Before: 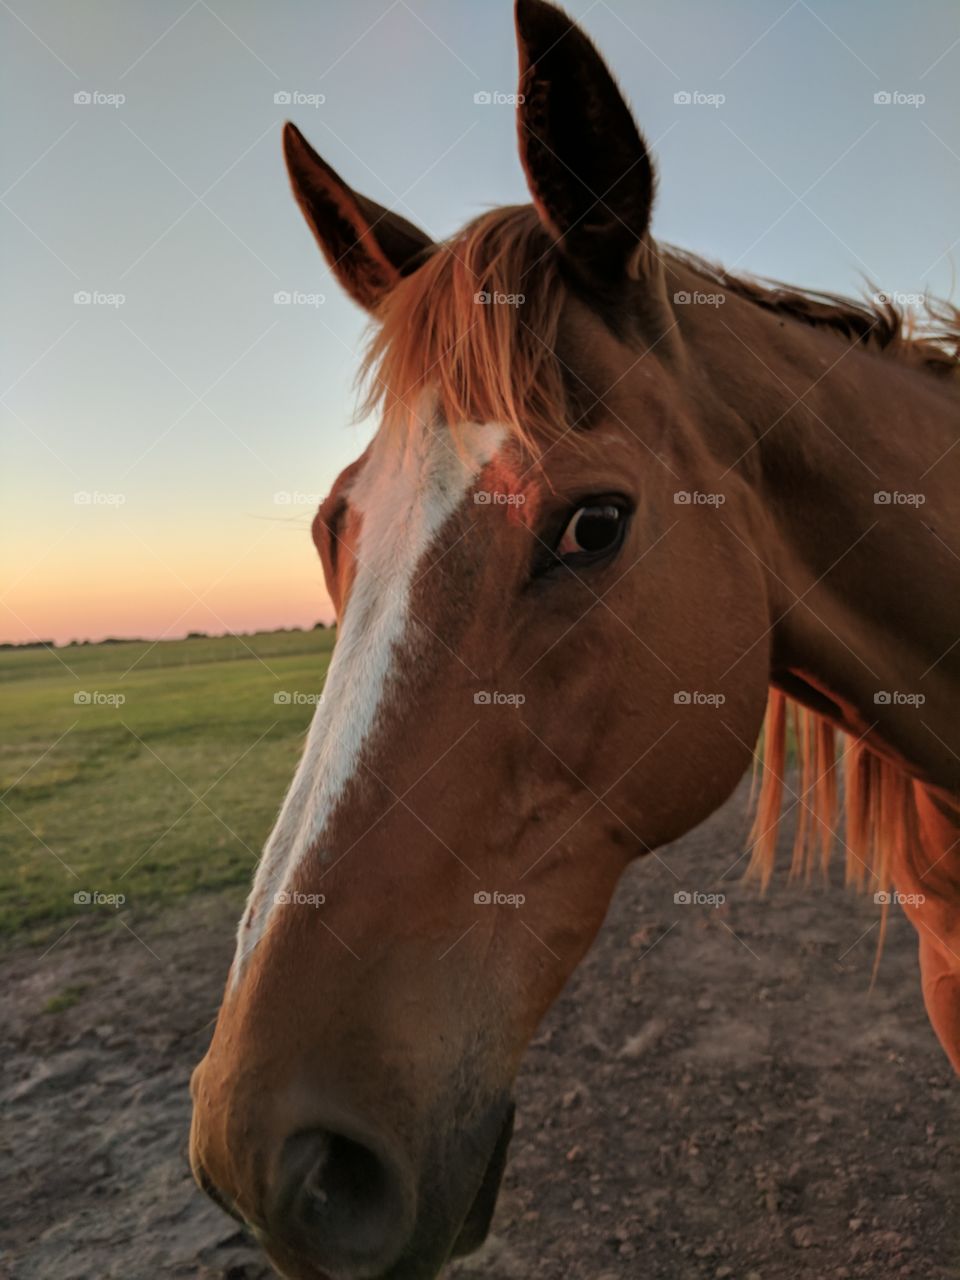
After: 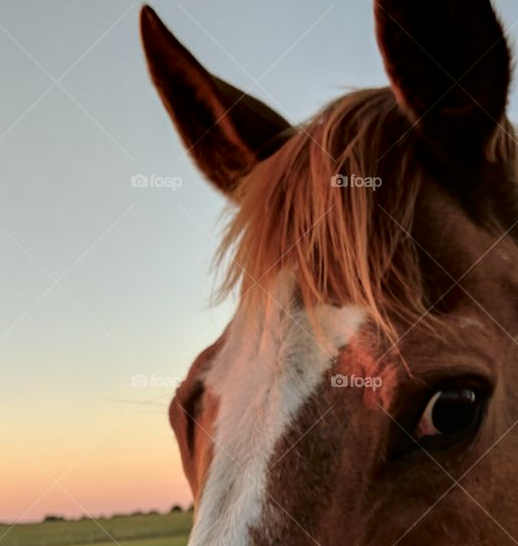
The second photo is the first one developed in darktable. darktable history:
tone curve: curves: ch0 [(0, 0) (0.003, 0.003) (0.011, 0.003) (0.025, 0.007) (0.044, 0.014) (0.069, 0.02) (0.1, 0.03) (0.136, 0.054) (0.177, 0.099) (0.224, 0.156) (0.277, 0.227) (0.335, 0.302) (0.399, 0.375) (0.468, 0.456) (0.543, 0.54) (0.623, 0.625) (0.709, 0.717) (0.801, 0.807) (0.898, 0.895) (1, 1)], color space Lab, independent channels, preserve colors none
shadows and highlights: shadows 36.75, highlights -27.71, soften with gaussian
crop: left 14.939%, top 9.21%, right 31.087%, bottom 48.079%
